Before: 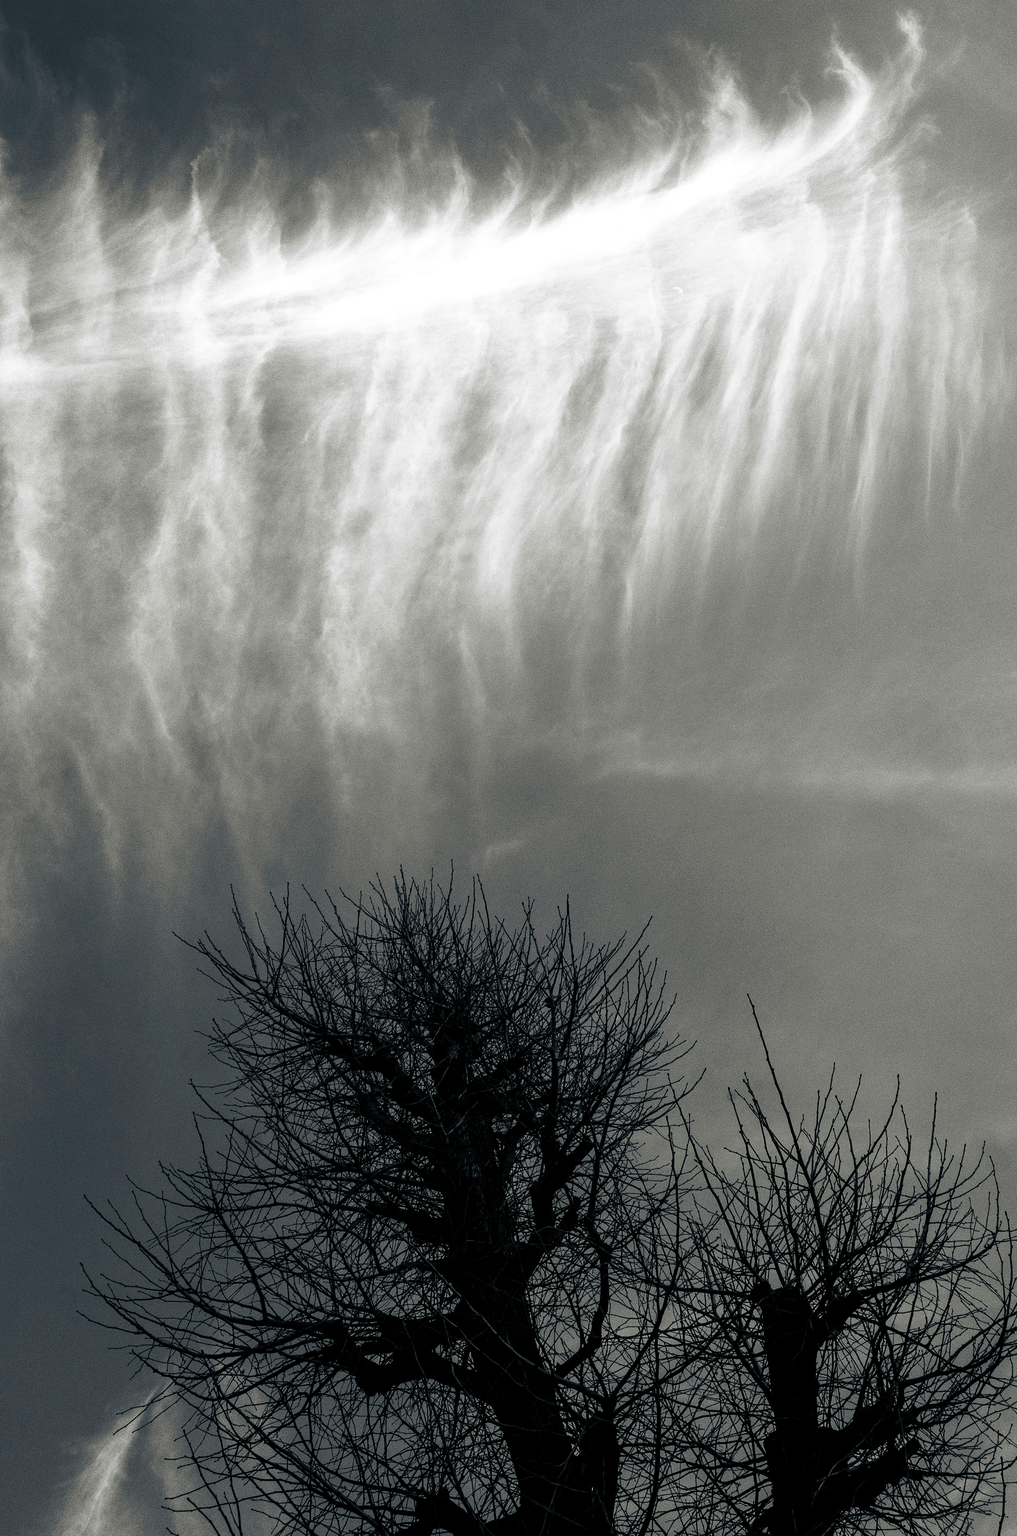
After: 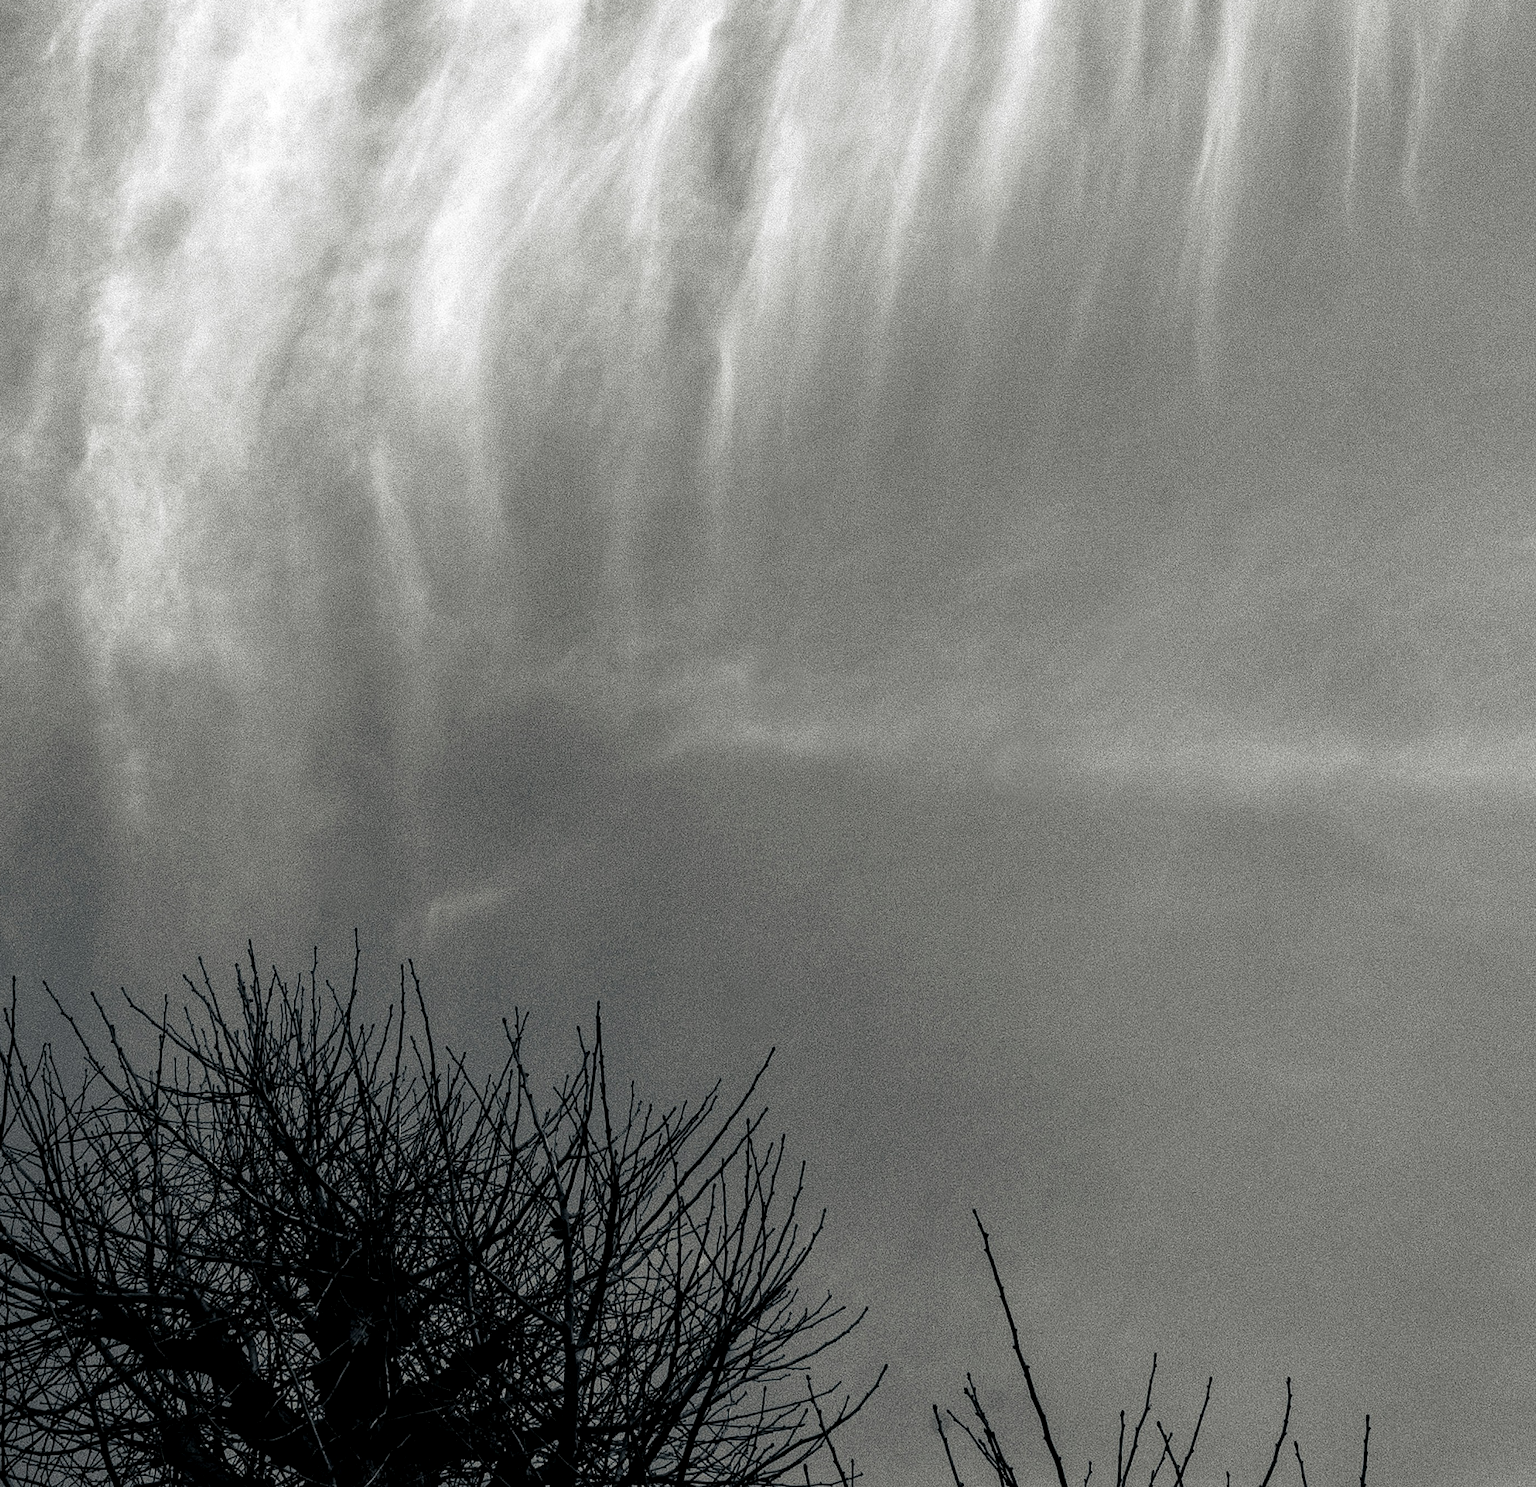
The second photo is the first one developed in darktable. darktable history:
crop and rotate: left 27.703%, top 26.999%, bottom 26.607%
local contrast: on, module defaults
contrast brightness saturation: saturation -0.174
